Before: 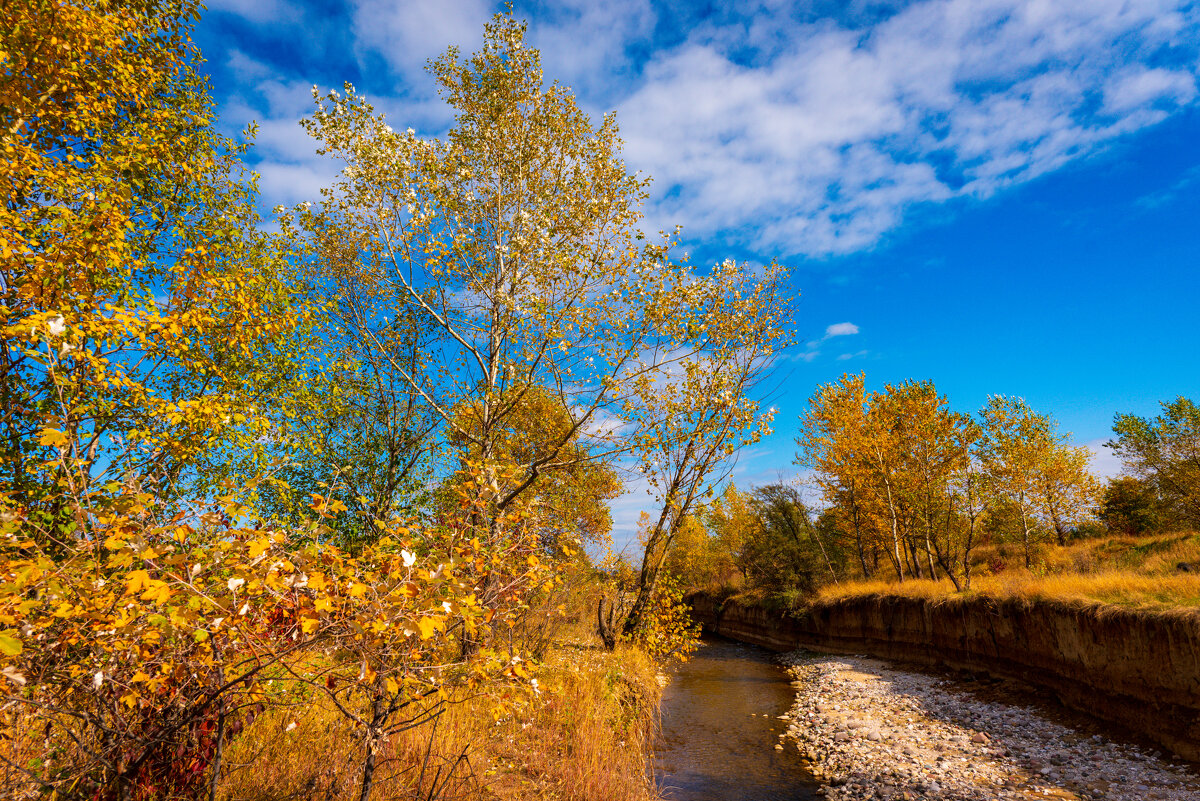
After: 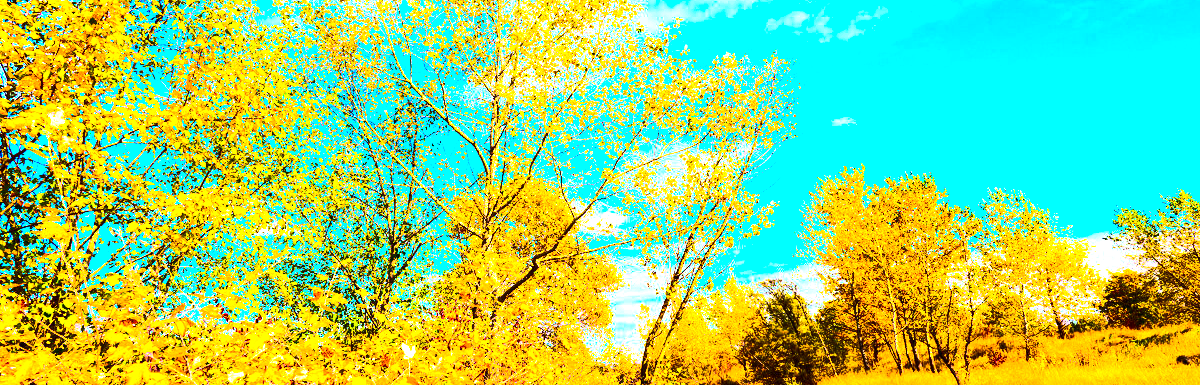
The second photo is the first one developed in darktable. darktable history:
crop and rotate: top 25.864%, bottom 26.004%
contrast brightness saturation: contrast 0.415, brightness 0.109, saturation 0.214
color balance rgb: shadows lift › luminance -20.223%, highlights gain › luminance 14.571%, perceptual saturation grading › global saturation -0.04%, perceptual brilliance grading › highlights 18.506%, perceptual brilliance grading › mid-tones 32.358%, perceptual brilliance grading › shadows -31.371%, global vibrance 50.506%
exposure: black level correction 0, exposure 1.351 EV, compensate highlight preservation false
